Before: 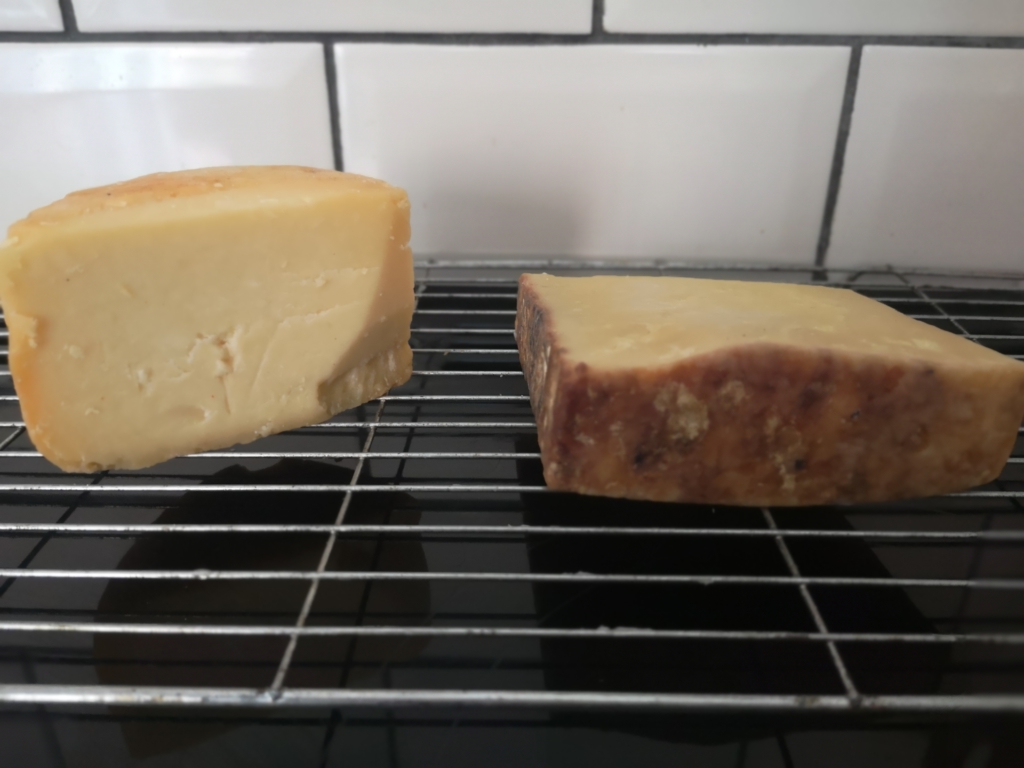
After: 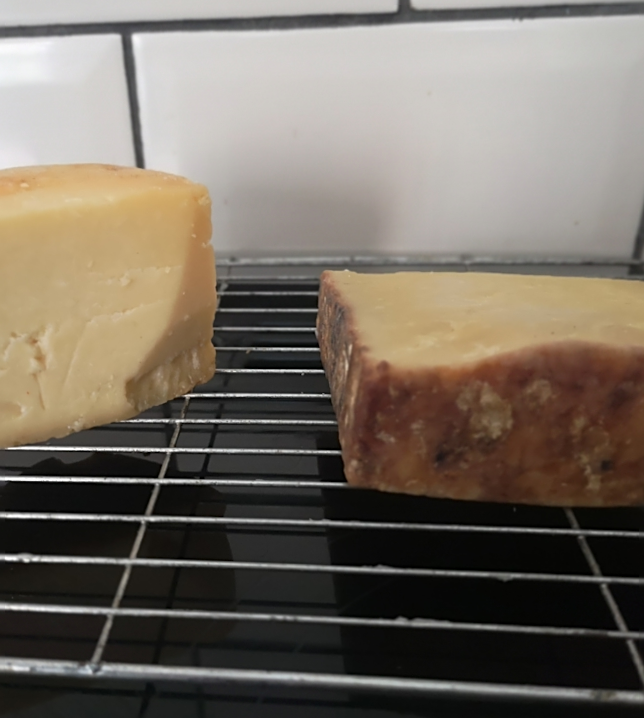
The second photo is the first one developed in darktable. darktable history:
crop and rotate: left 14.436%, right 18.898%
rotate and perspective: rotation 0.062°, lens shift (vertical) 0.115, lens shift (horizontal) -0.133, crop left 0.047, crop right 0.94, crop top 0.061, crop bottom 0.94
sharpen: on, module defaults
